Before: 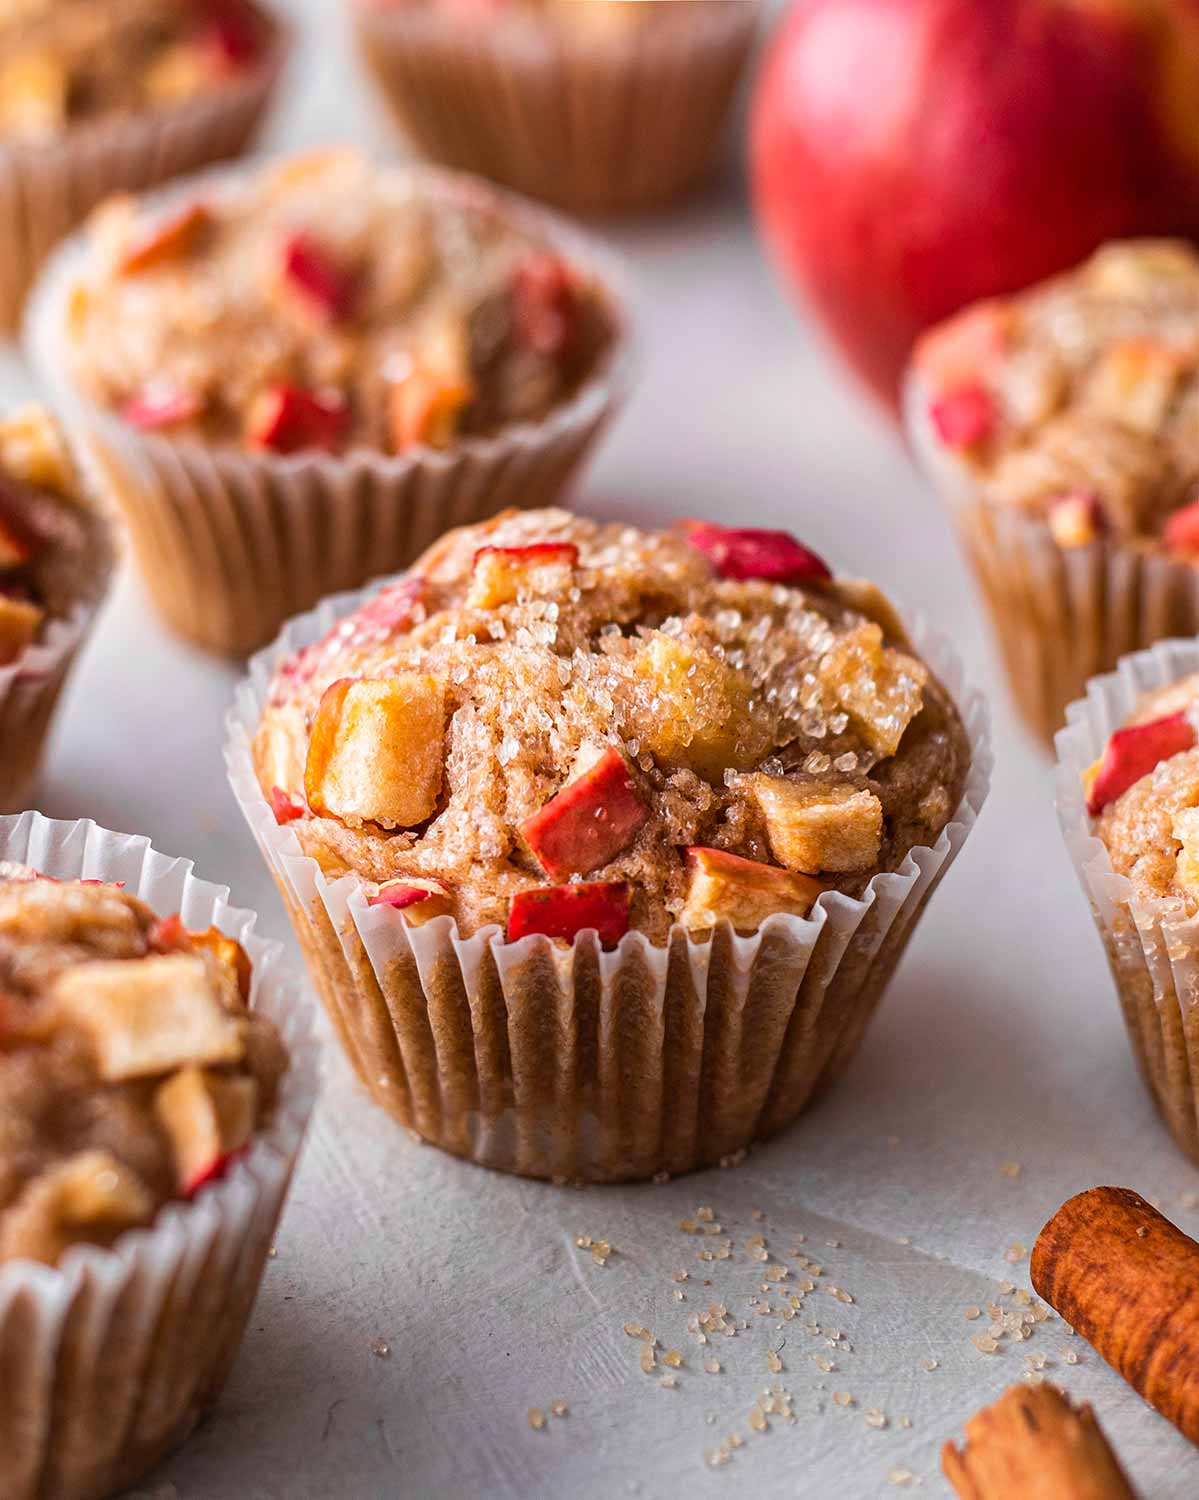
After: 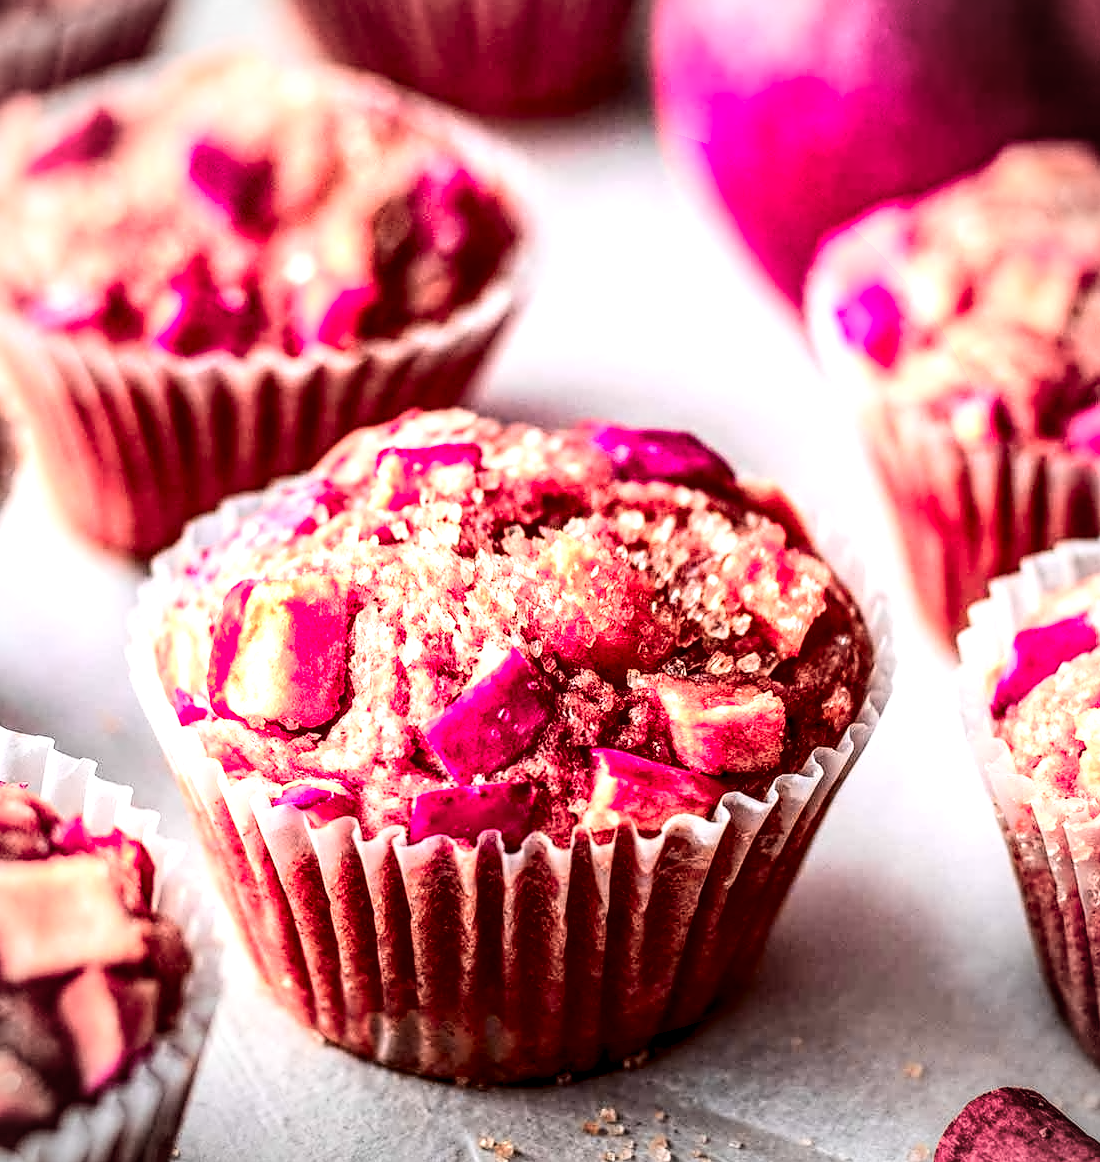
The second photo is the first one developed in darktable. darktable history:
crop: left 8.155%, top 6.611%, bottom 15.385%
local contrast: highlights 19%, detail 186%
exposure: exposure 0.6 EV, compensate highlight preservation false
contrast equalizer: y [[0.5 ×4, 0.525, 0.667], [0.5 ×6], [0.5 ×6], [0 ×4, 0.042, 0], [0, 0, 0.004, 0.1, 0.191, 0.131]]
contrast brightness saturation: contrast 0.28
color zones: curves: ch1 [(0.24, 0.634) (0.75, 0.5)]; ch2 [(0.253, 0.437) (0.745, 0.491)], mix 102.12%
vignetting: unbound false
